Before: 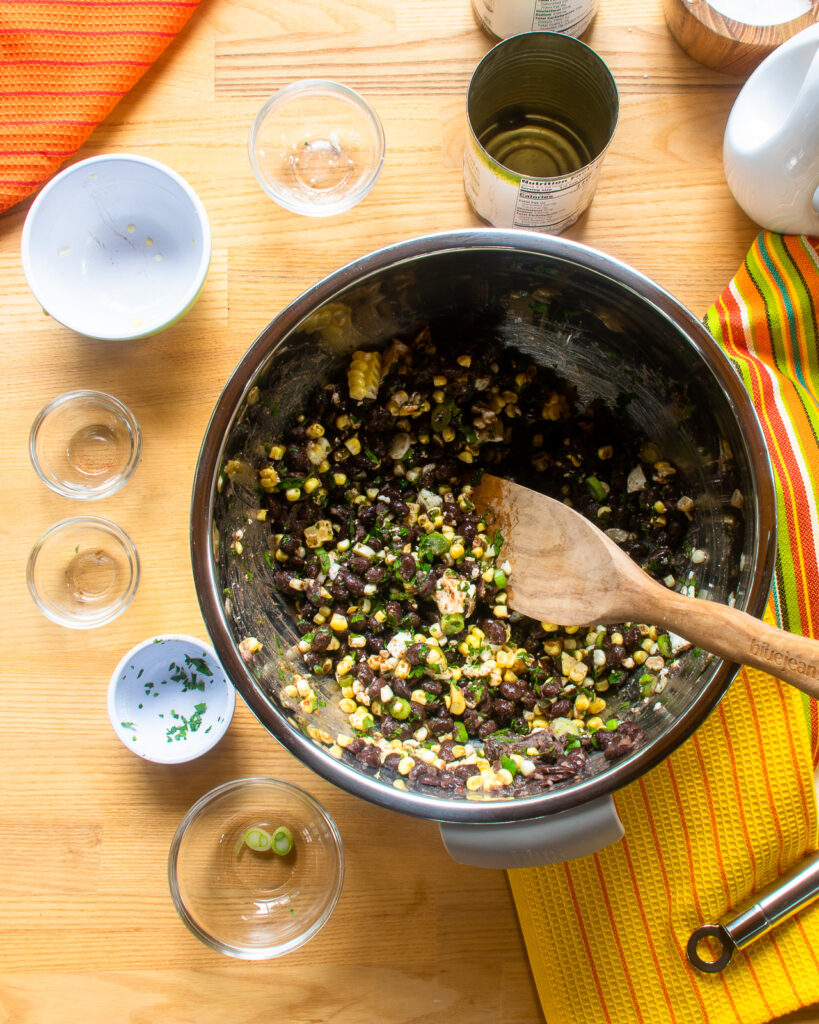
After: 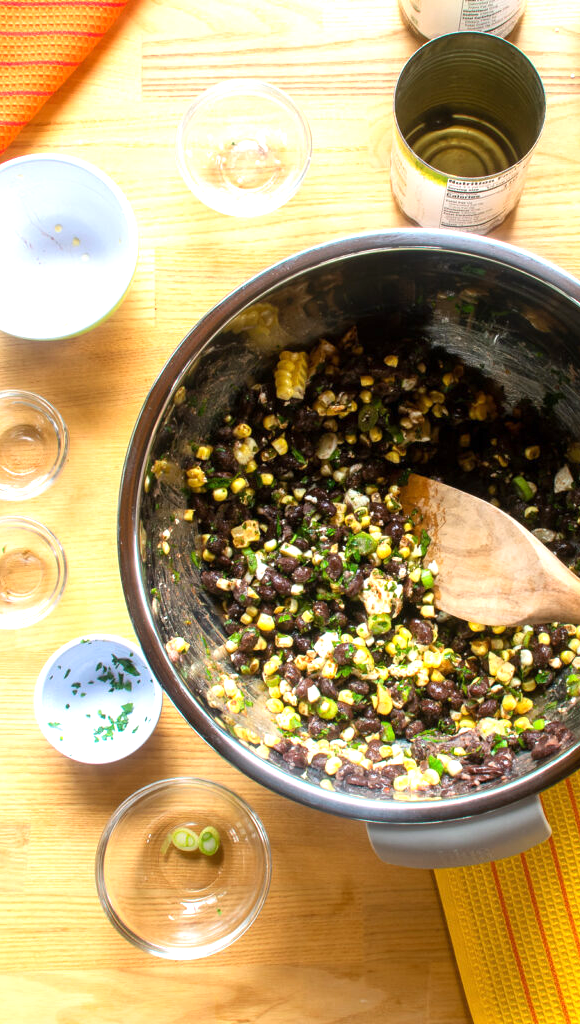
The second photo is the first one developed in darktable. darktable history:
crop and rotate: left 8.932%, right 20.248%
exposure: exposure 0.605 EV, compensate highlight preservation false
